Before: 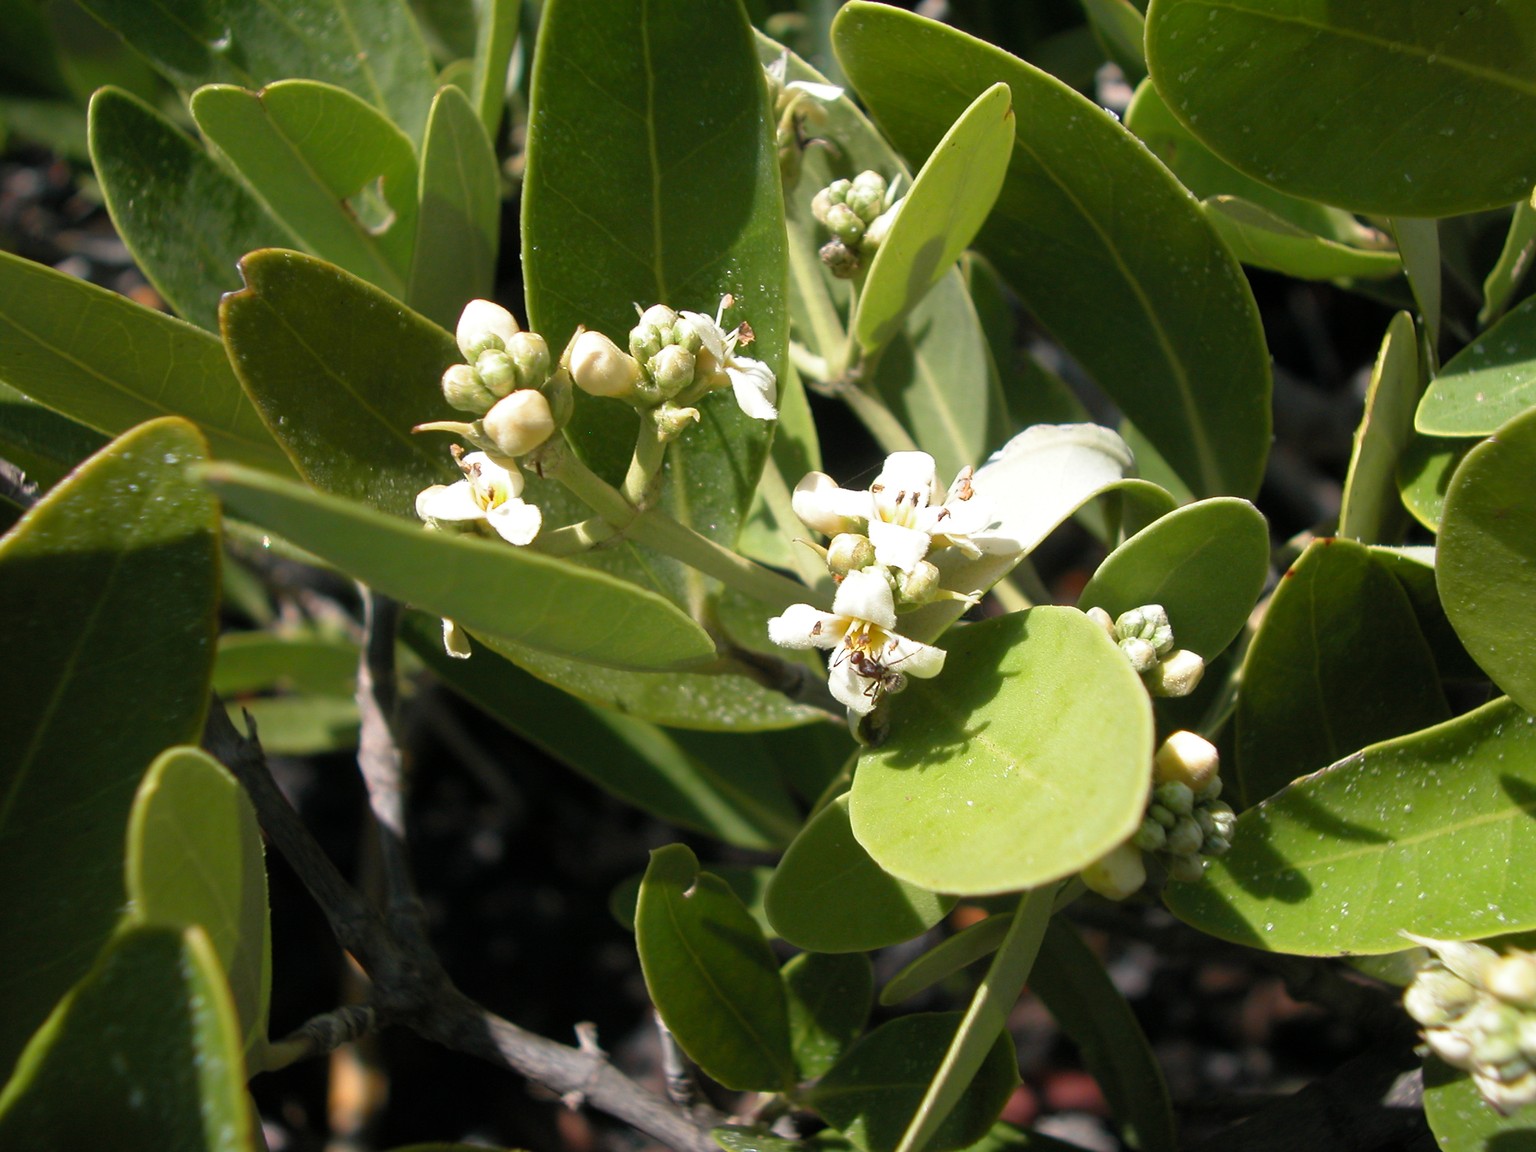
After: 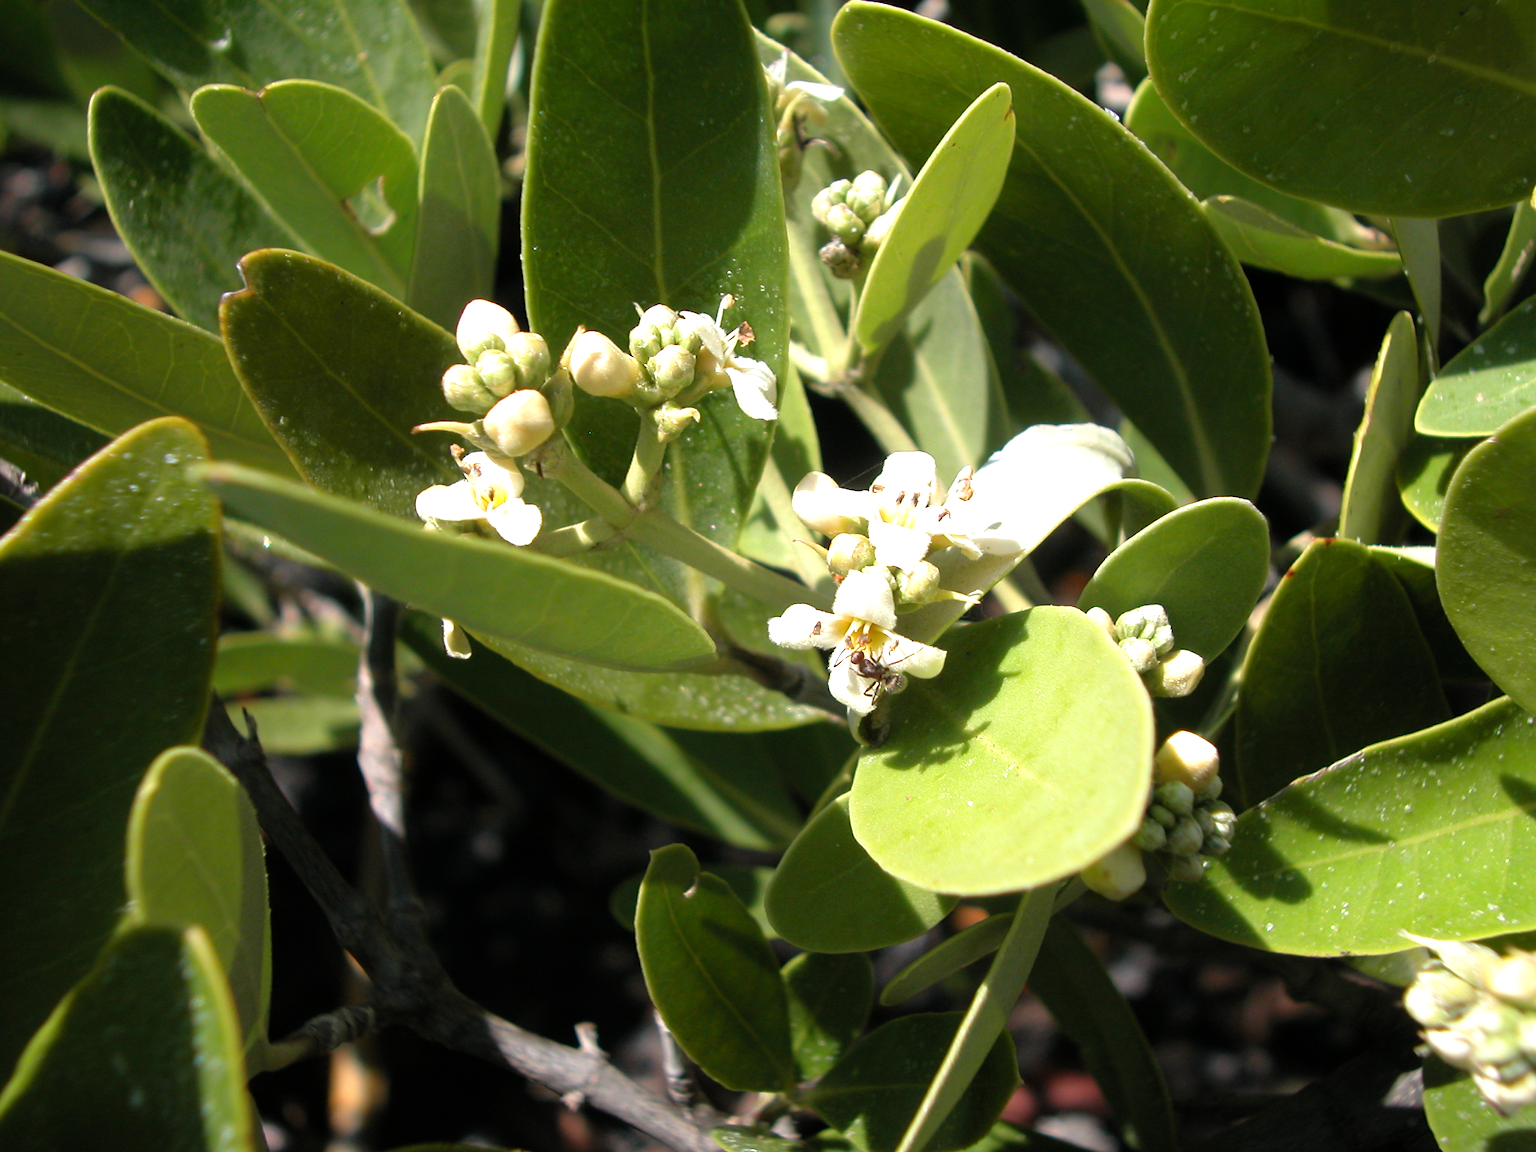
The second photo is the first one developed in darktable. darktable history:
tone equalizer: -8 EV -0.389 EV, -7 EV -0.376 EV, -6 EV -0.31 EV, -5 EV -0.242 EV, -3 EV 0.25 EV, -2 EV 0.326 EV, -1 EV 0.402 EV, +0 EV 0.414 EV
